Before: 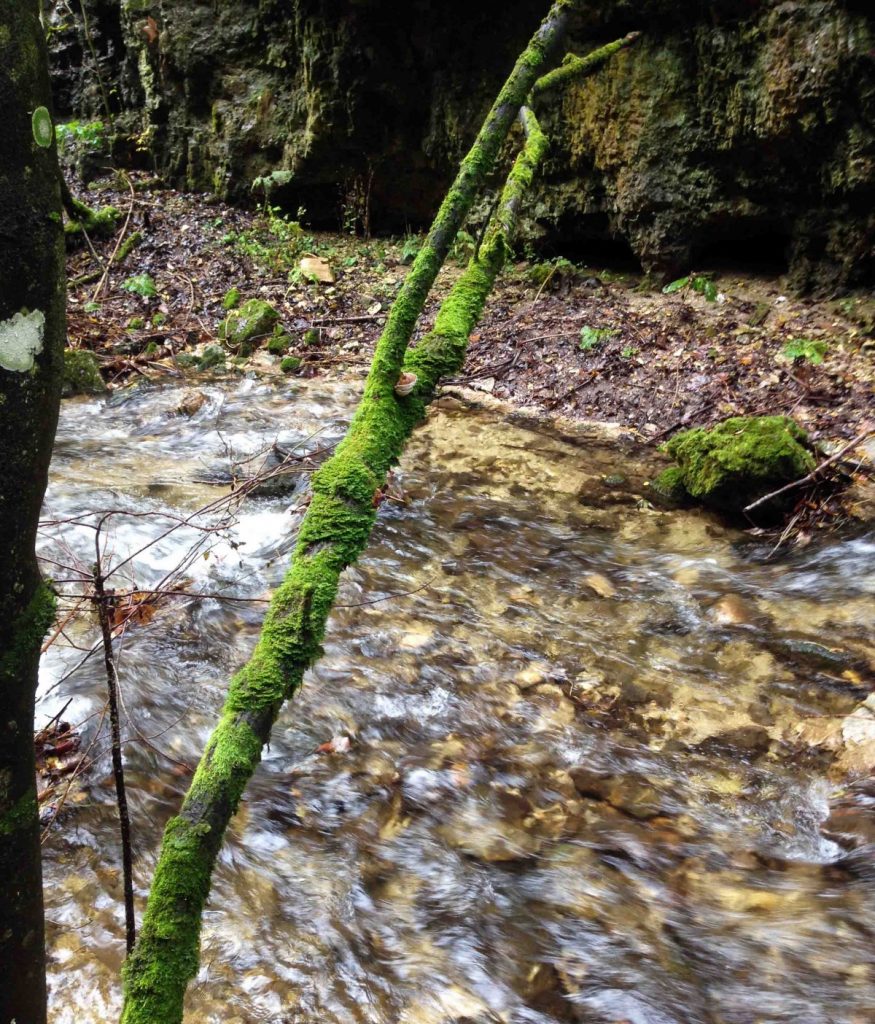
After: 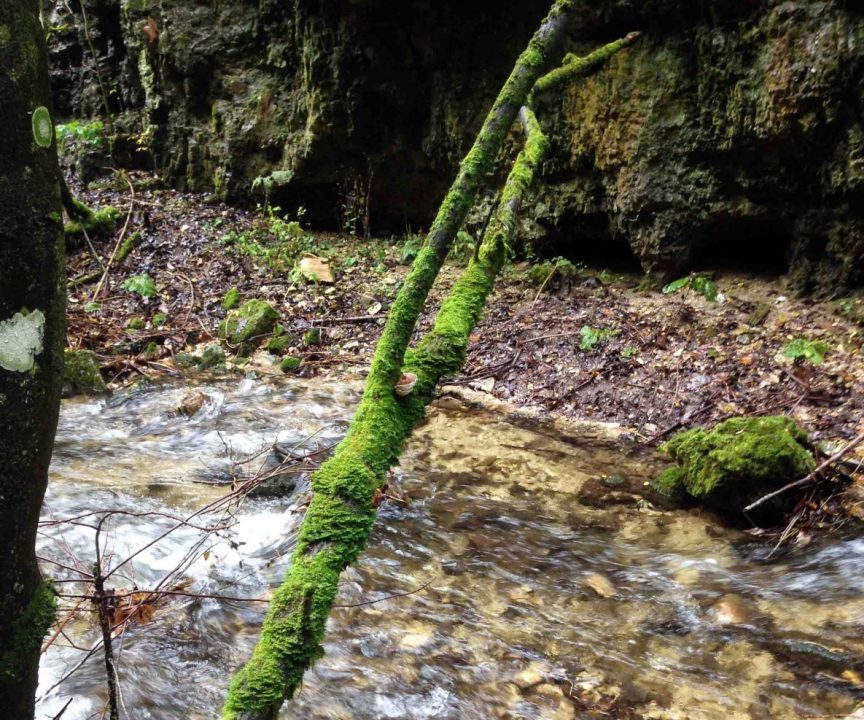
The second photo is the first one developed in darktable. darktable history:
contrast brightness saturation: saturation -0.044
crop: right 0%, bottom 28.97%
